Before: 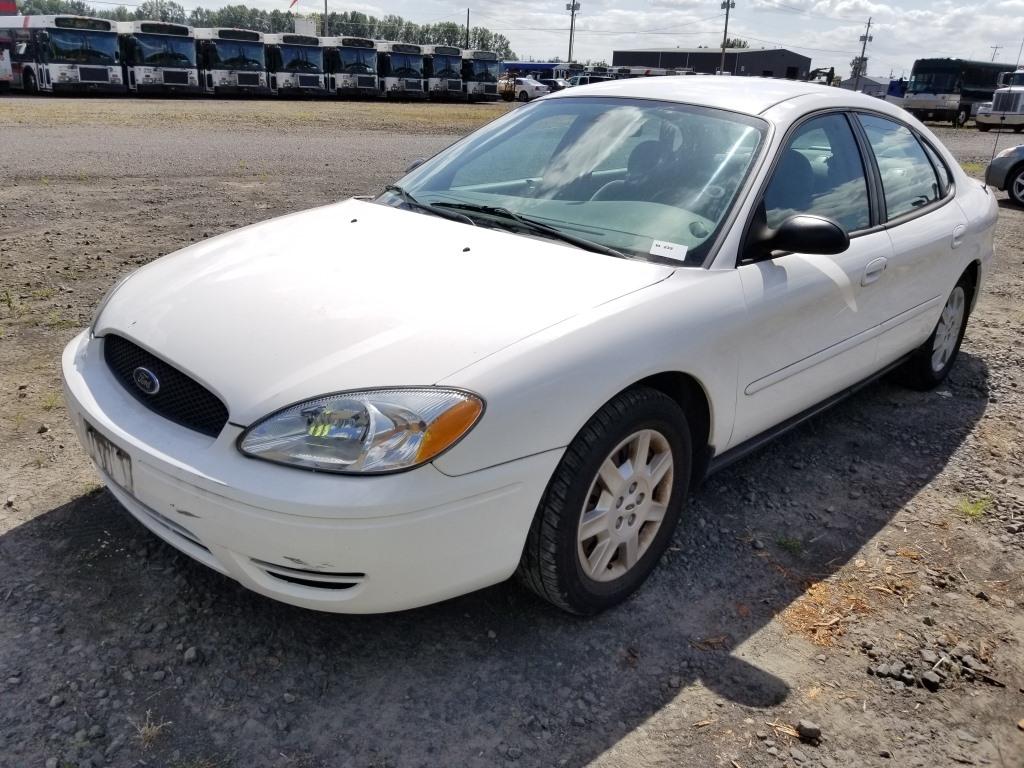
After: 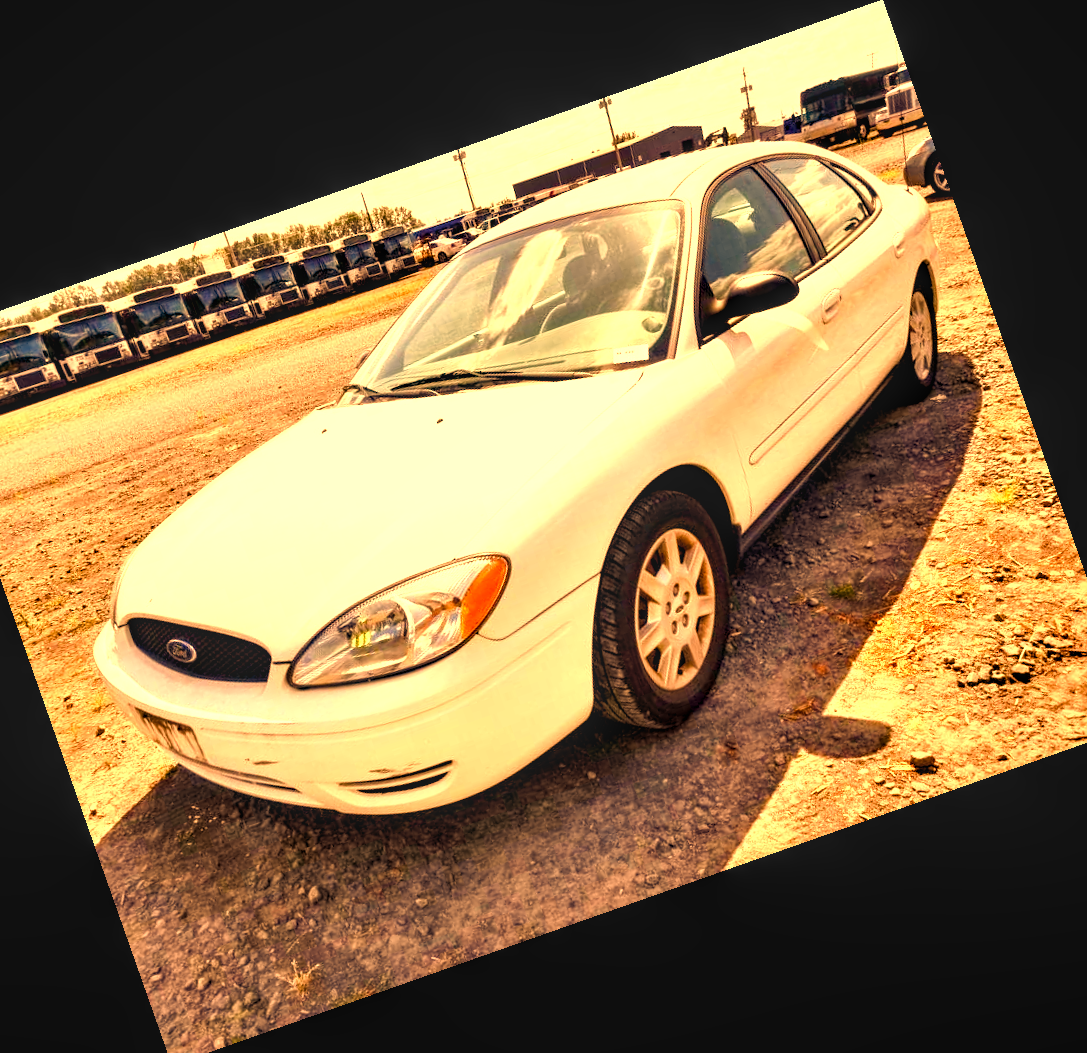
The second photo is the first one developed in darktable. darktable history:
color balance rgb: shadows lift › luminance -21.66%, shadows lift › chroma 6.57%, shadows lift › hue 270°, power › chroma 0.68%, power › hue 60°, highlights gain › luminance 6.08%, highlights gain › chroma 1.33%, highlights gain › hue 90°, global offset › luminance -0.87%, perceptual saturation grading › global saturation 26.86%, perceptual saturation grading › highlights -28.39%, perceptual saturation grading › mid-tones 15.22%, perceptual saturation grading › shadows 33.98%, perceptual brilliance grading › highlights 10%, perceptual brilliance grading › mid-tones 5%
crop and rotate: angle 19.43°, left 6.812%, right 4.125%, bottom 1.087%
white balance: red 1.467, blue 0.684
exposure: black level correction 0, exposure 1.1 EV, compensate highlight preservation false
local contrast: on, module defaults
